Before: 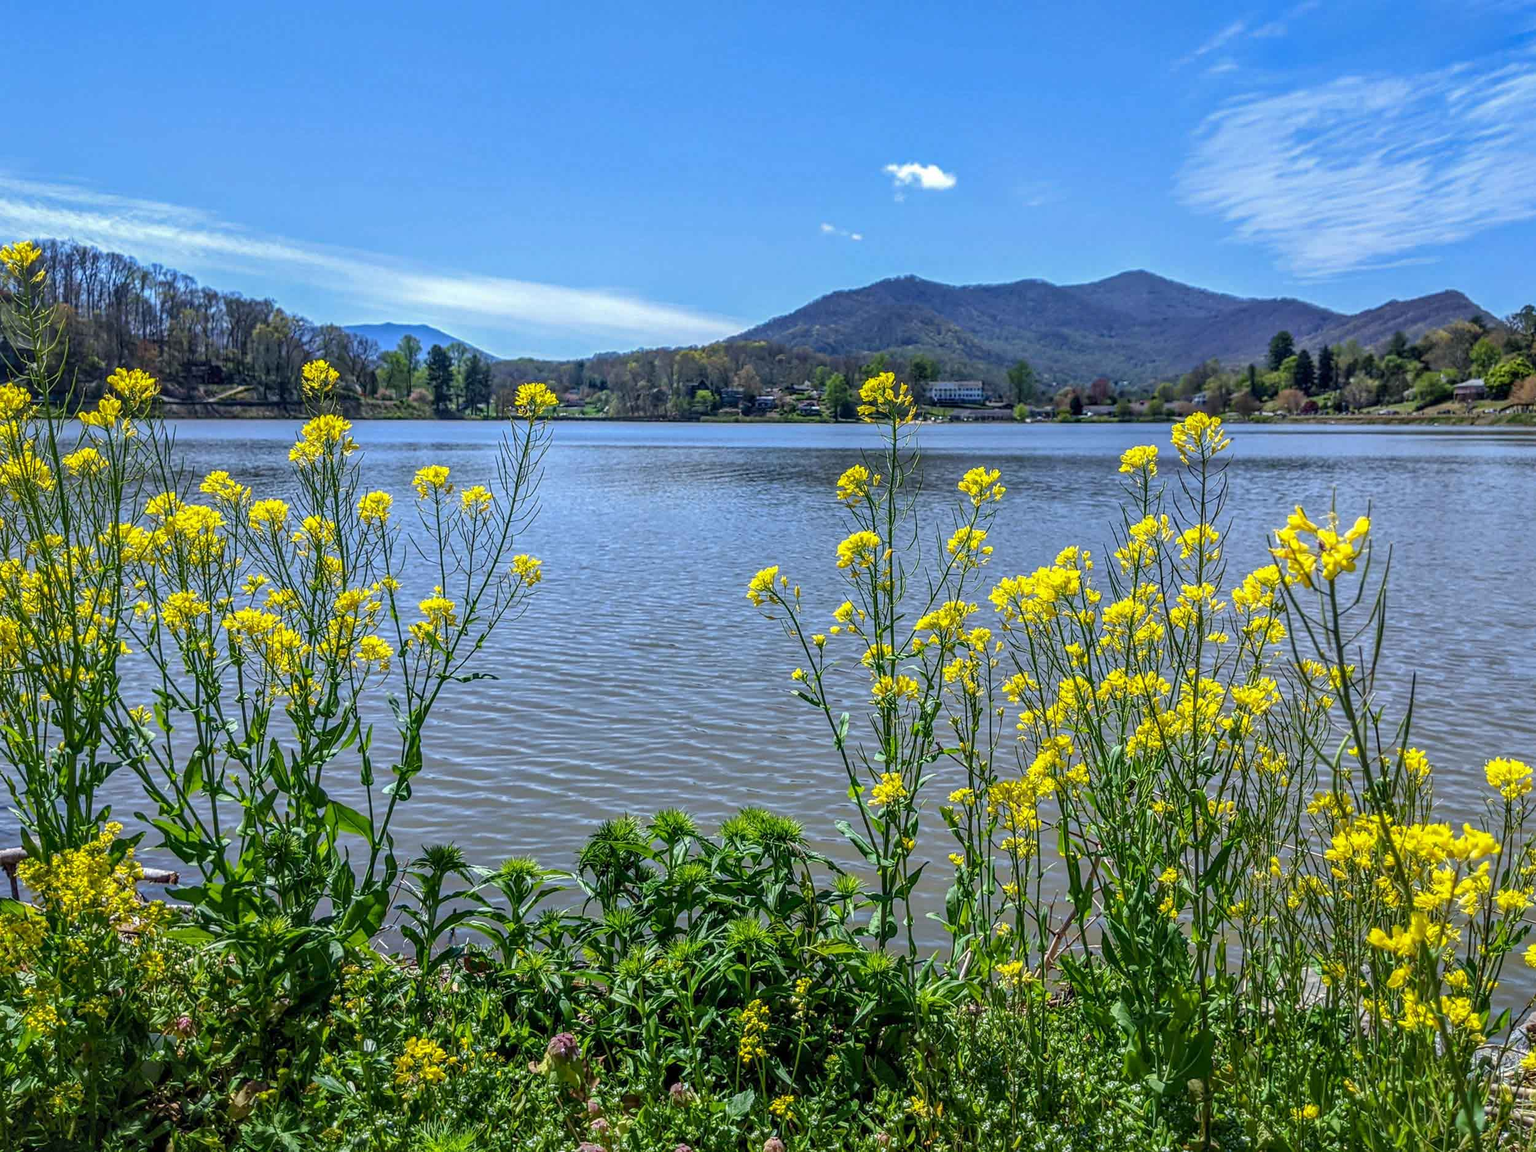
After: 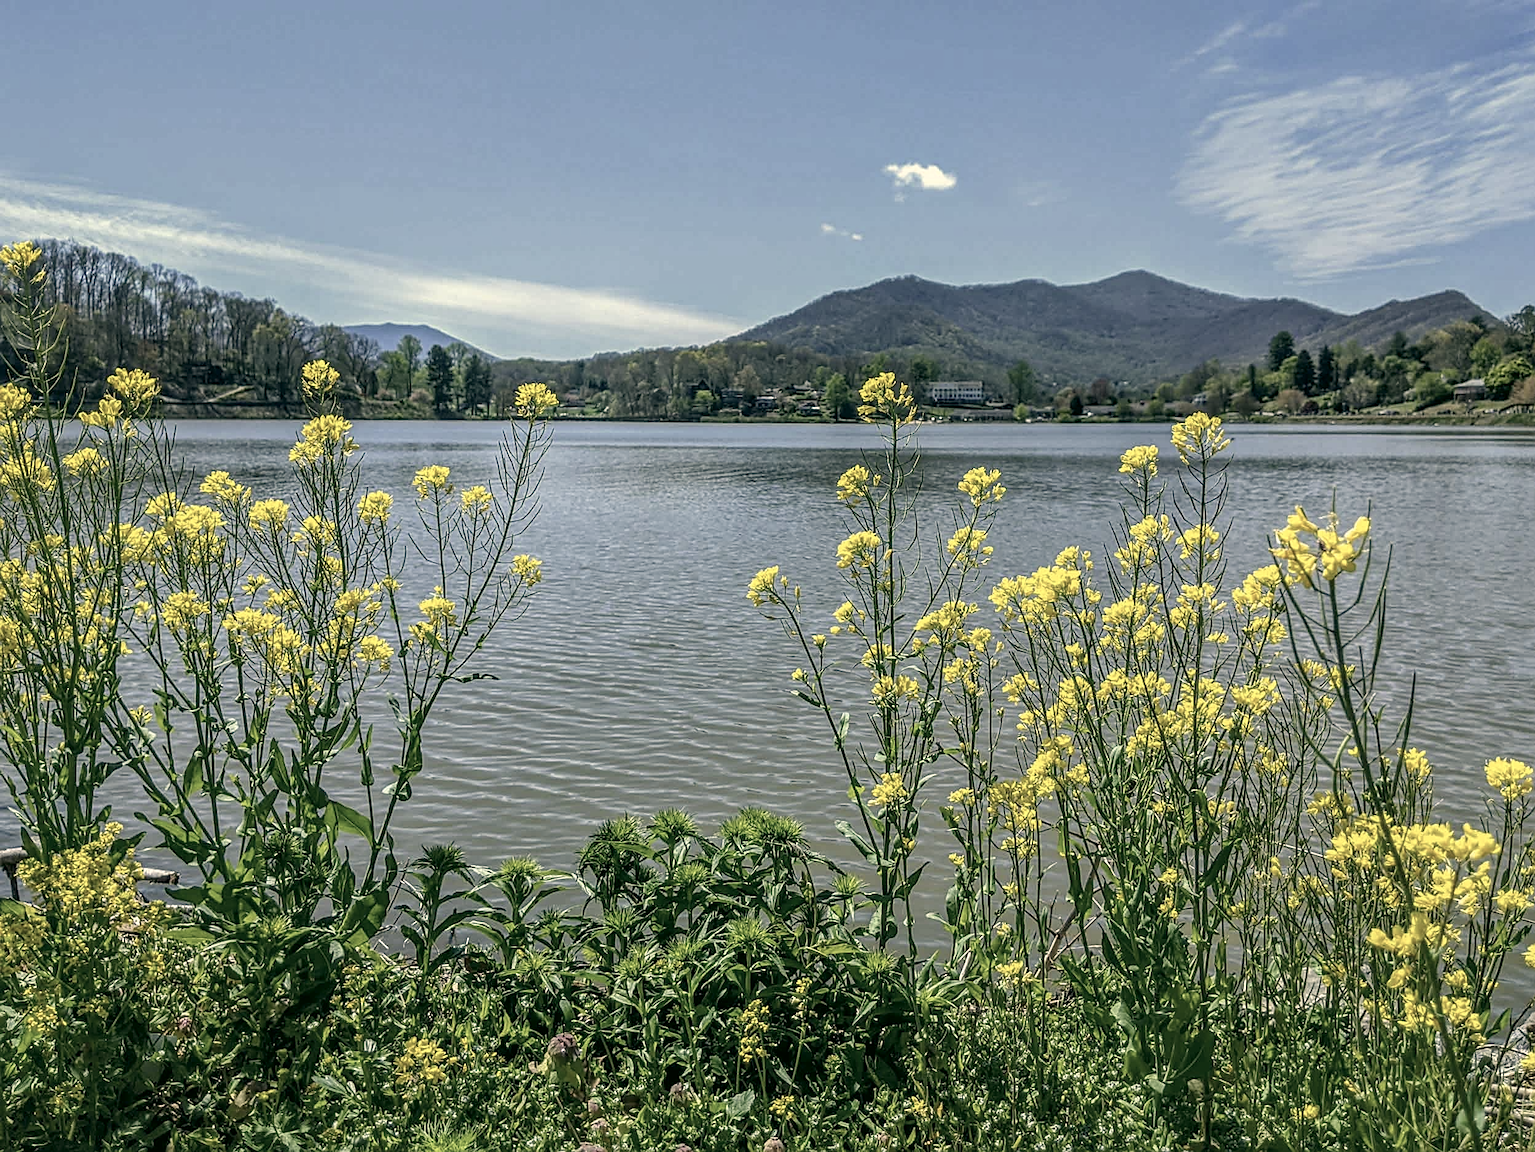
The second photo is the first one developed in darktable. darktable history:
sharpen: on, module defaults
color zones: curves: ch1 [(0, 0.292) (0.001, 0.292) (0.2, 0.264) (0.4, 0.248) (0.6, 0.248) (0.8, 0.264) (0.999, 0.292) (1, 0.292)]
color correction: highlights a* 5.3, highlights b* 24.26, shadows a* -15.58, shadows b* 4.02
